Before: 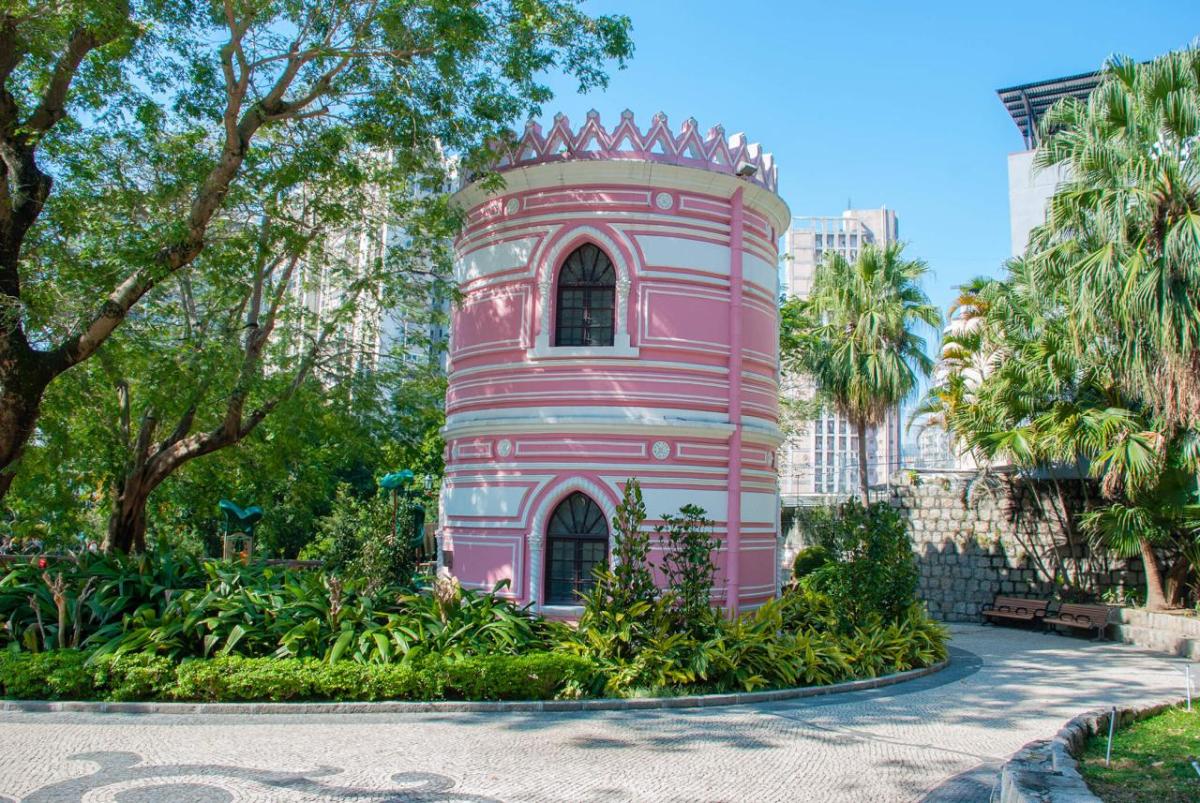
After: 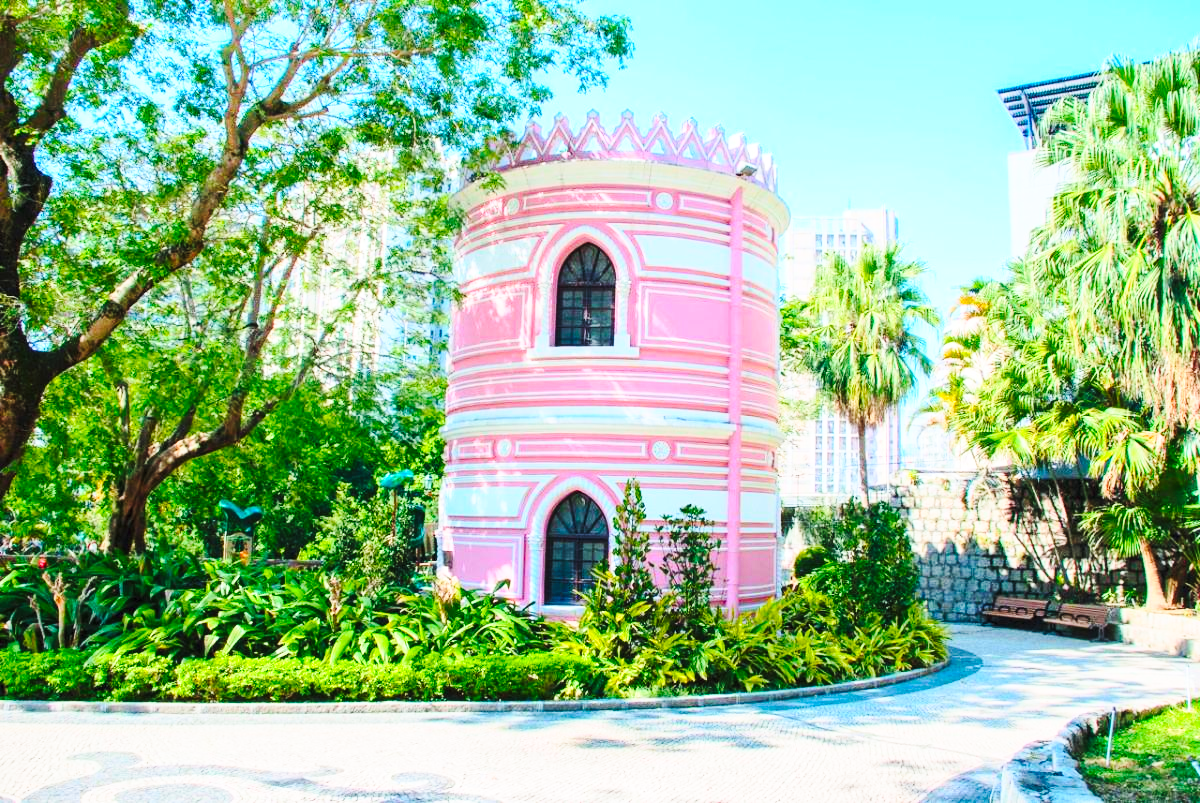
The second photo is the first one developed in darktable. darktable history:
base curve: curves: ch0 [(0, 0) (0.028, 0.03) (0.121, 0.232) (0.46, 0.748) (0.859, 0.968) (1, 1)], preserve colors none
contrast brightness saturation: contrast 0.24, brightness 0.26, saturation 0.39
